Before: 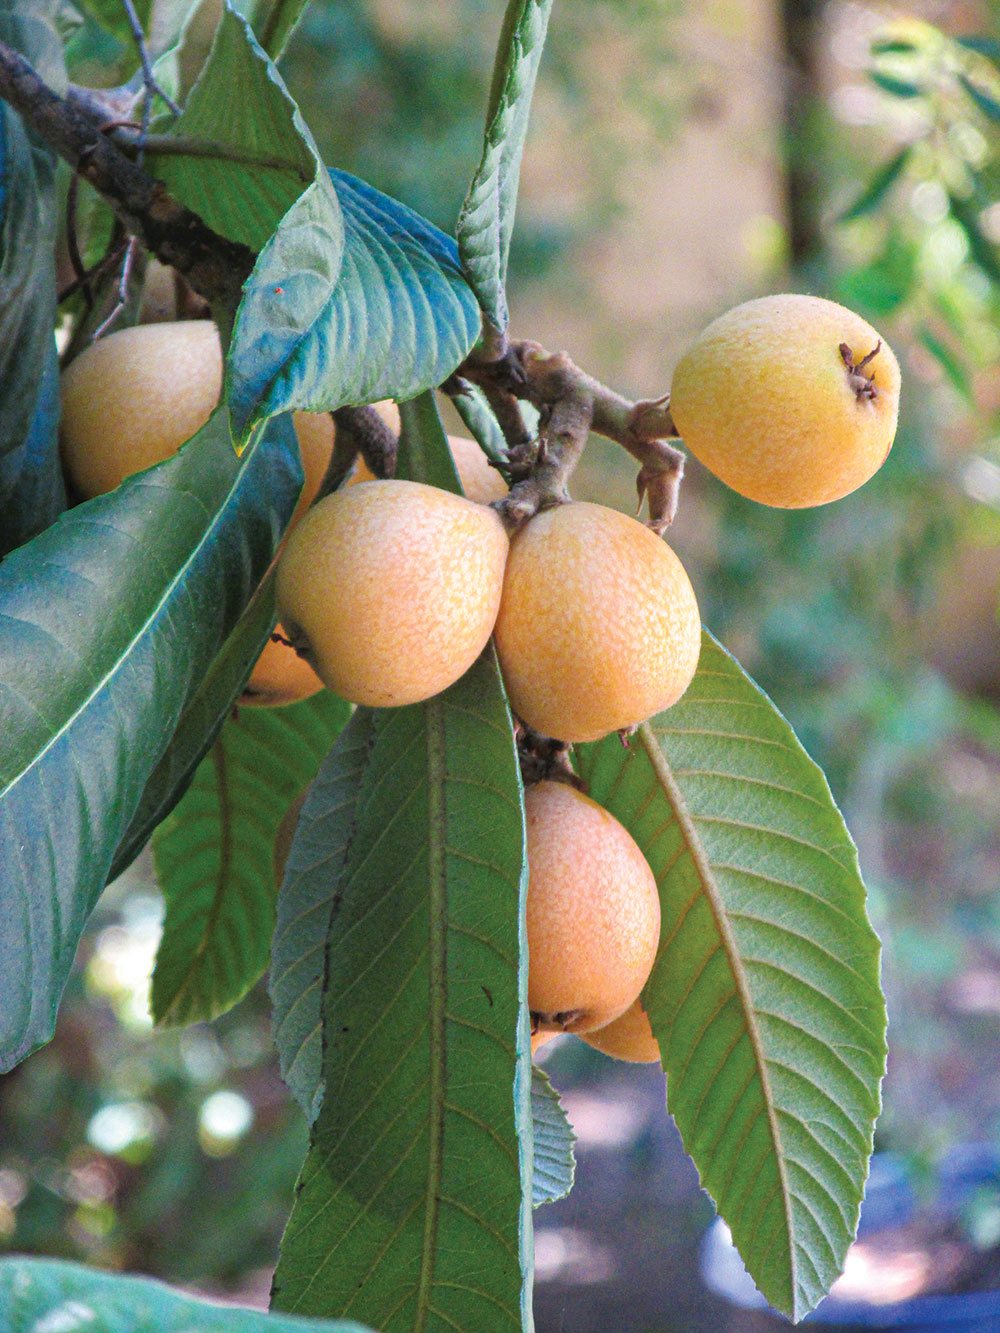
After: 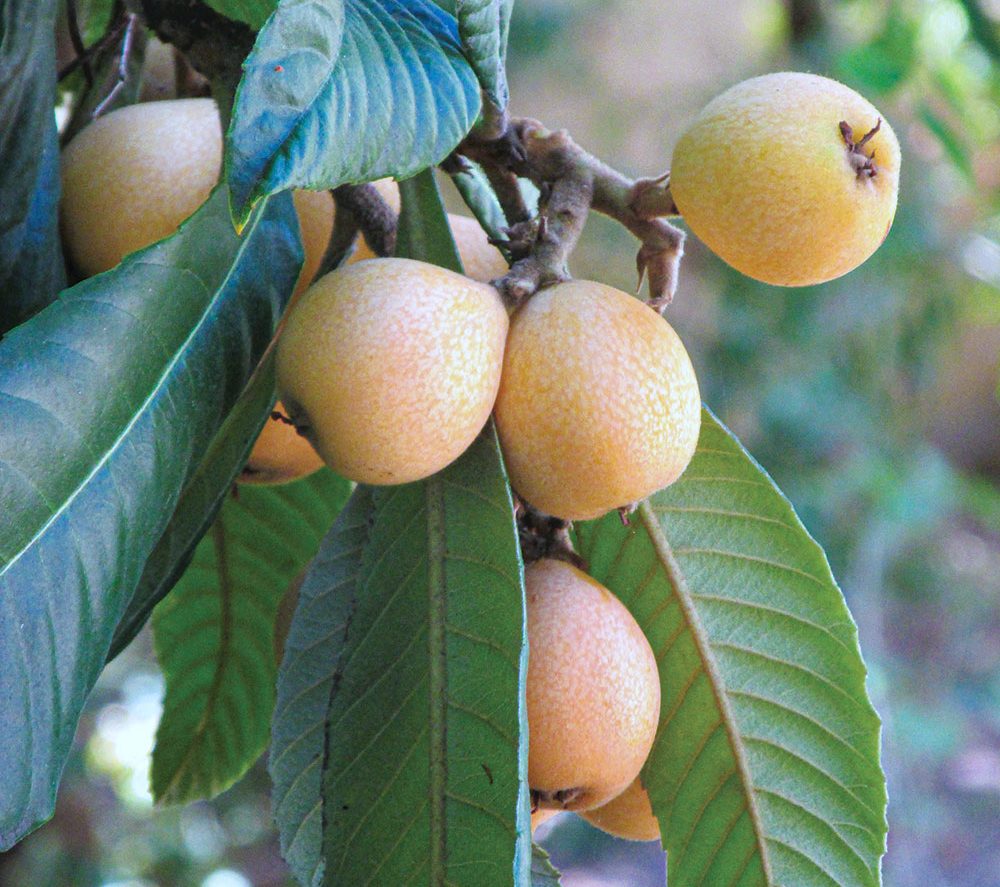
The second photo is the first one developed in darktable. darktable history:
white balance: red 0.924, blue 1.095
crop: top 16.727%, bottom 16.727%
